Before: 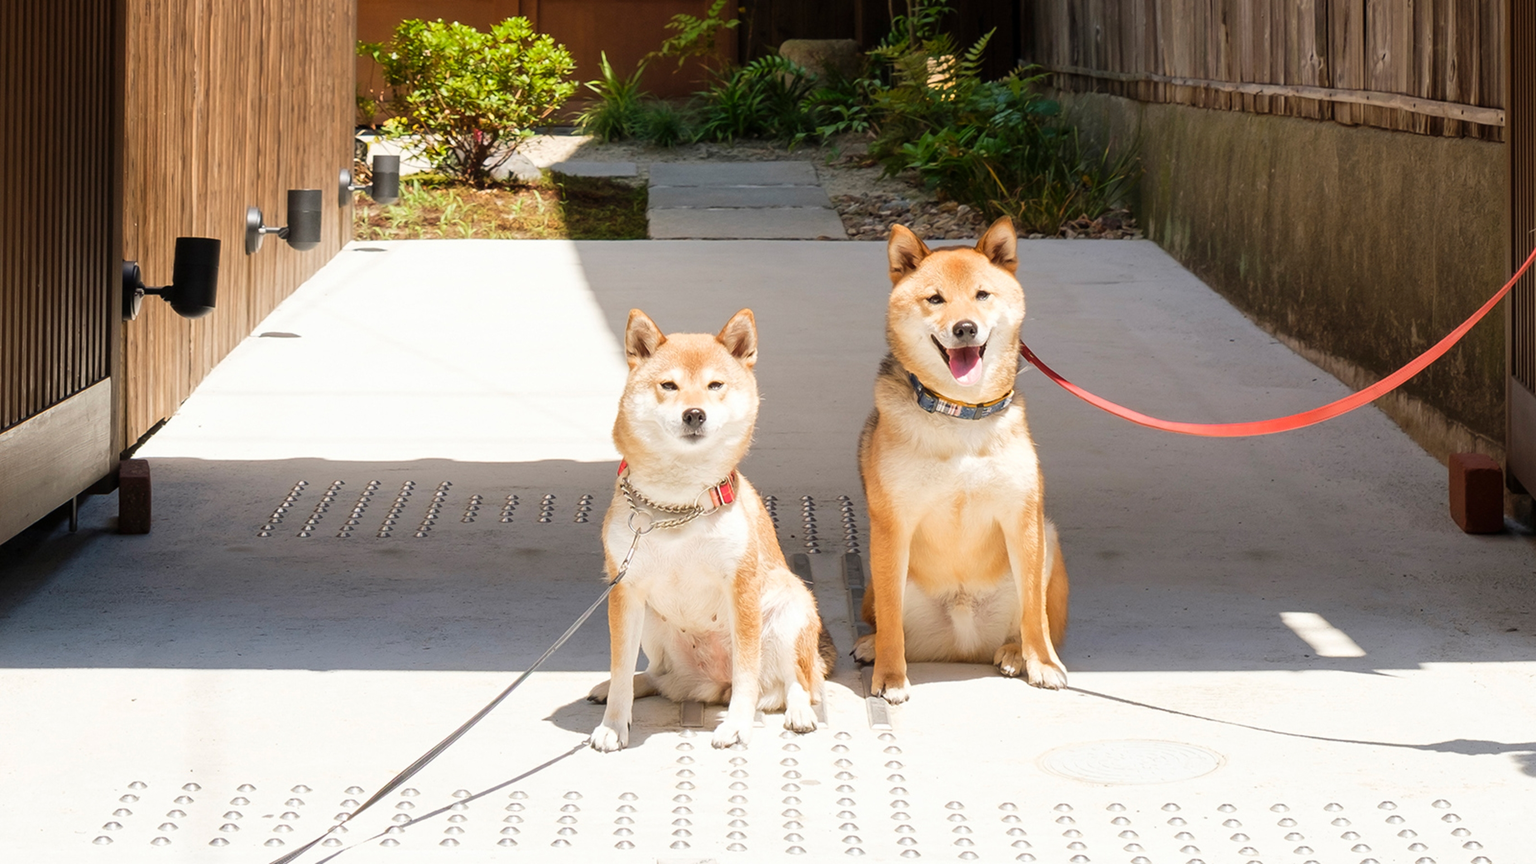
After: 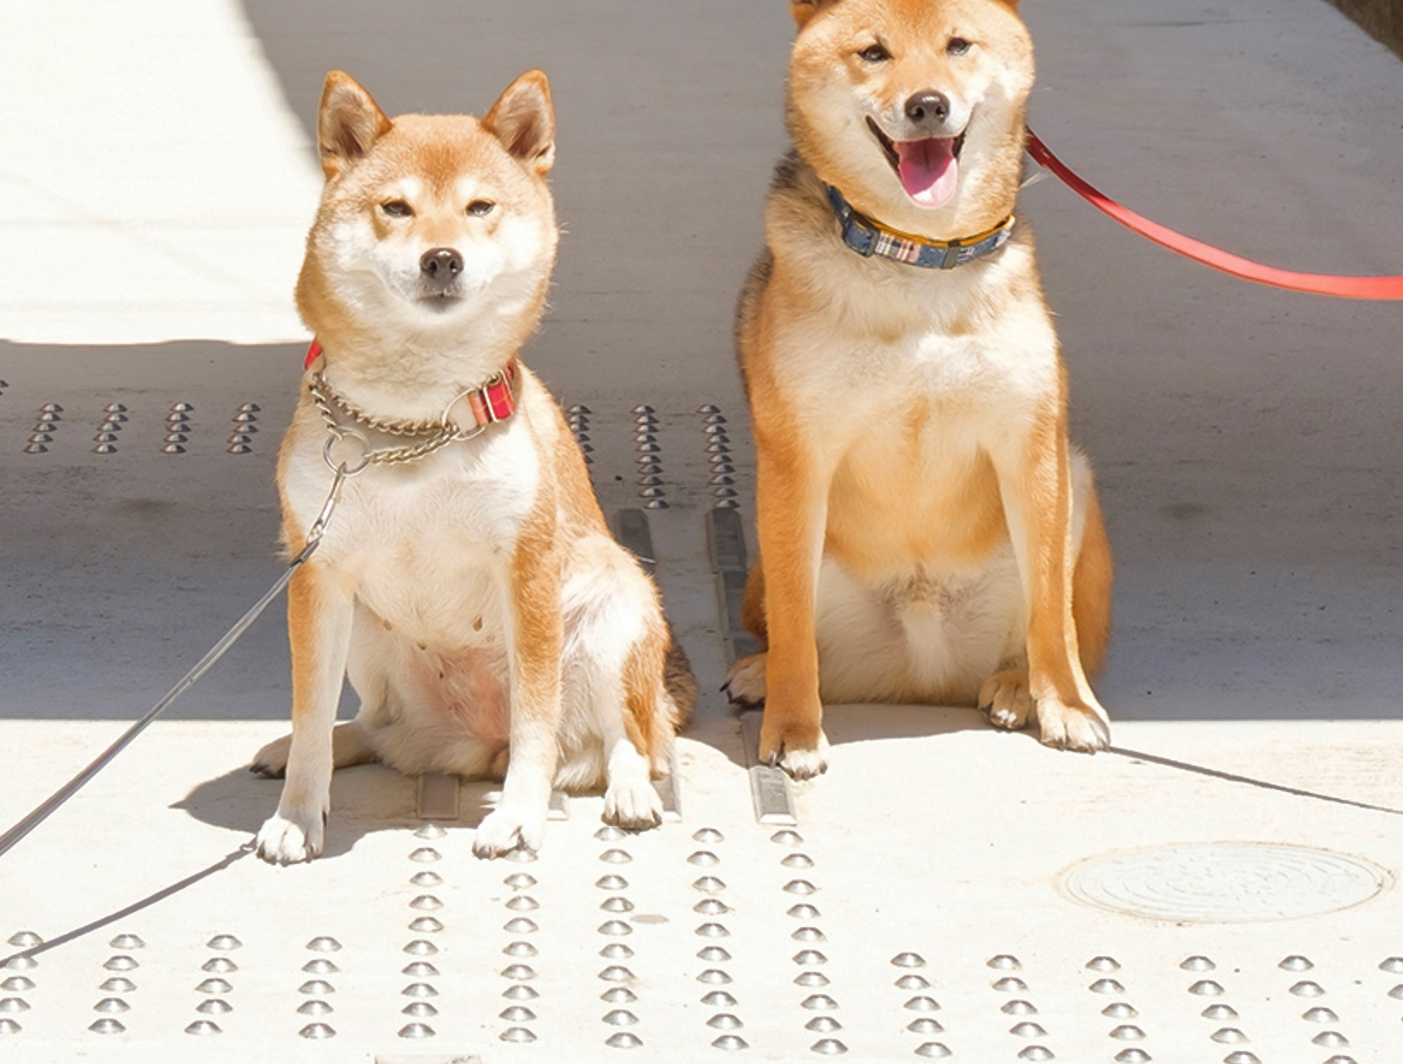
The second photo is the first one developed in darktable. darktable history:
crop and rotate: left 29.159%, top 31.211%, right 19.844%
shadows and highlights: highlights color adjustment 53.26%
